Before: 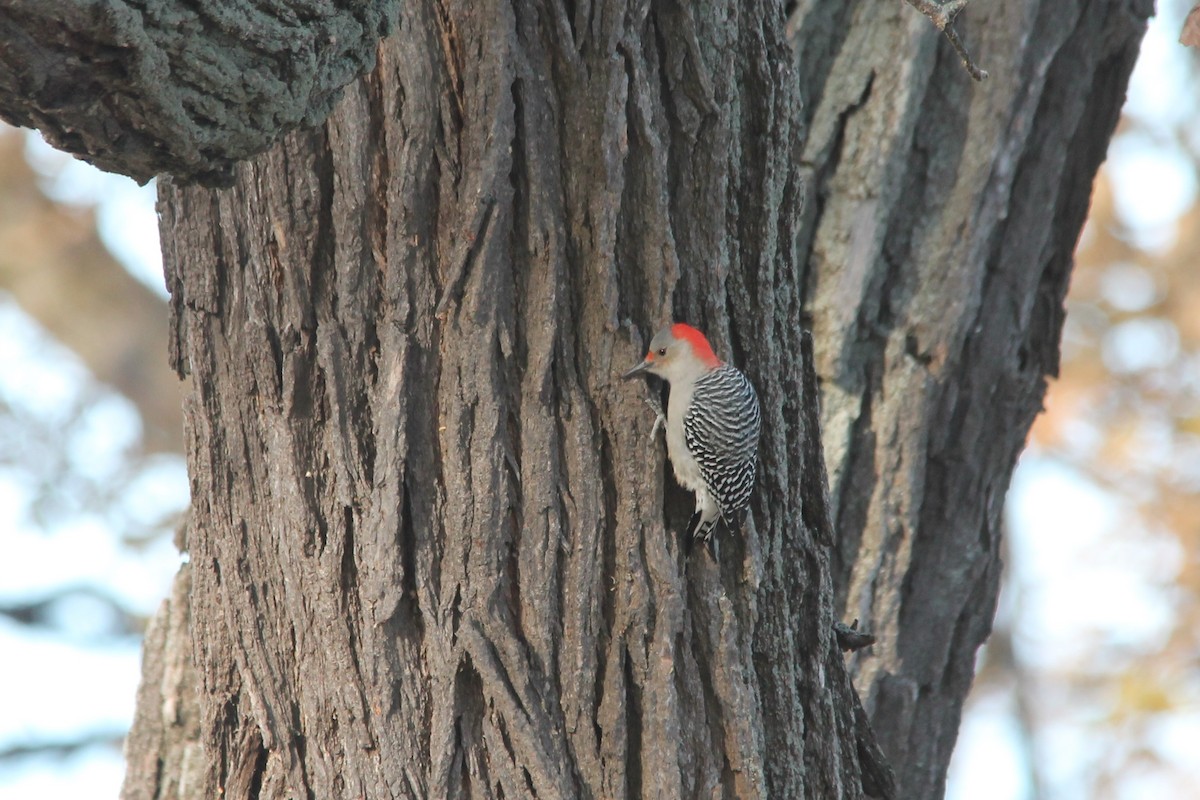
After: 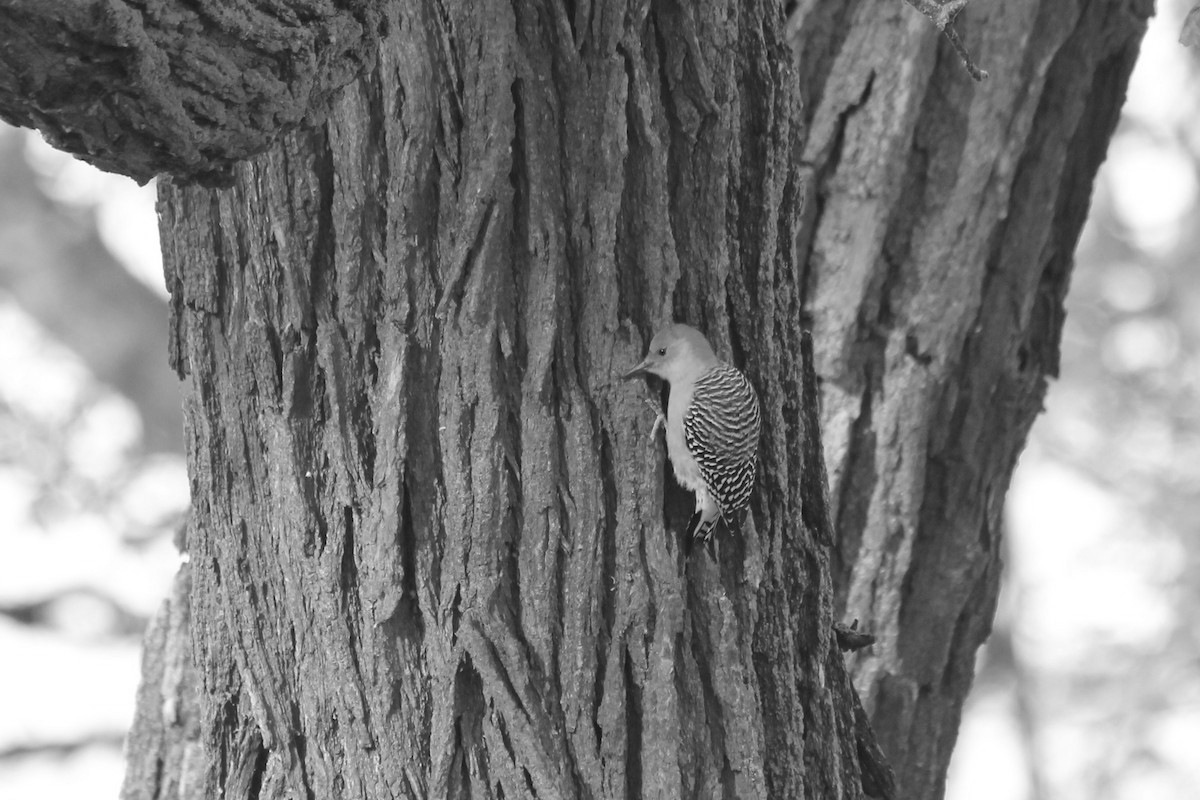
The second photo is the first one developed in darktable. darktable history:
monochrome: on, module defaults
color zones: curves: ch0 [(0, 0.5) (0.143, 0.52) (0.286, 0.5) (0.429, 0.5) (0.571, 0.5) (0.714, 0.5) (0.857, 0.5) (1, 0.5)]; ch1 [(0, 0.489) (0.155, 0.45) (0.286, 0.466) (0.429, 0.5) (0.571, 0.5) (0.714, 0.5) (0.857, 0.5) (1, 0.489)]
color balance rgb: shadows lift › hue 87.51°, highlights gain › chroma 0.68%, highlights gain › hue 55.1°, global offset › chroma 0.13%, global offset › hue 253.66°, linear chroma grading › global chroma 0.5%, perceptual saturation grading › global saturation 16.38%
